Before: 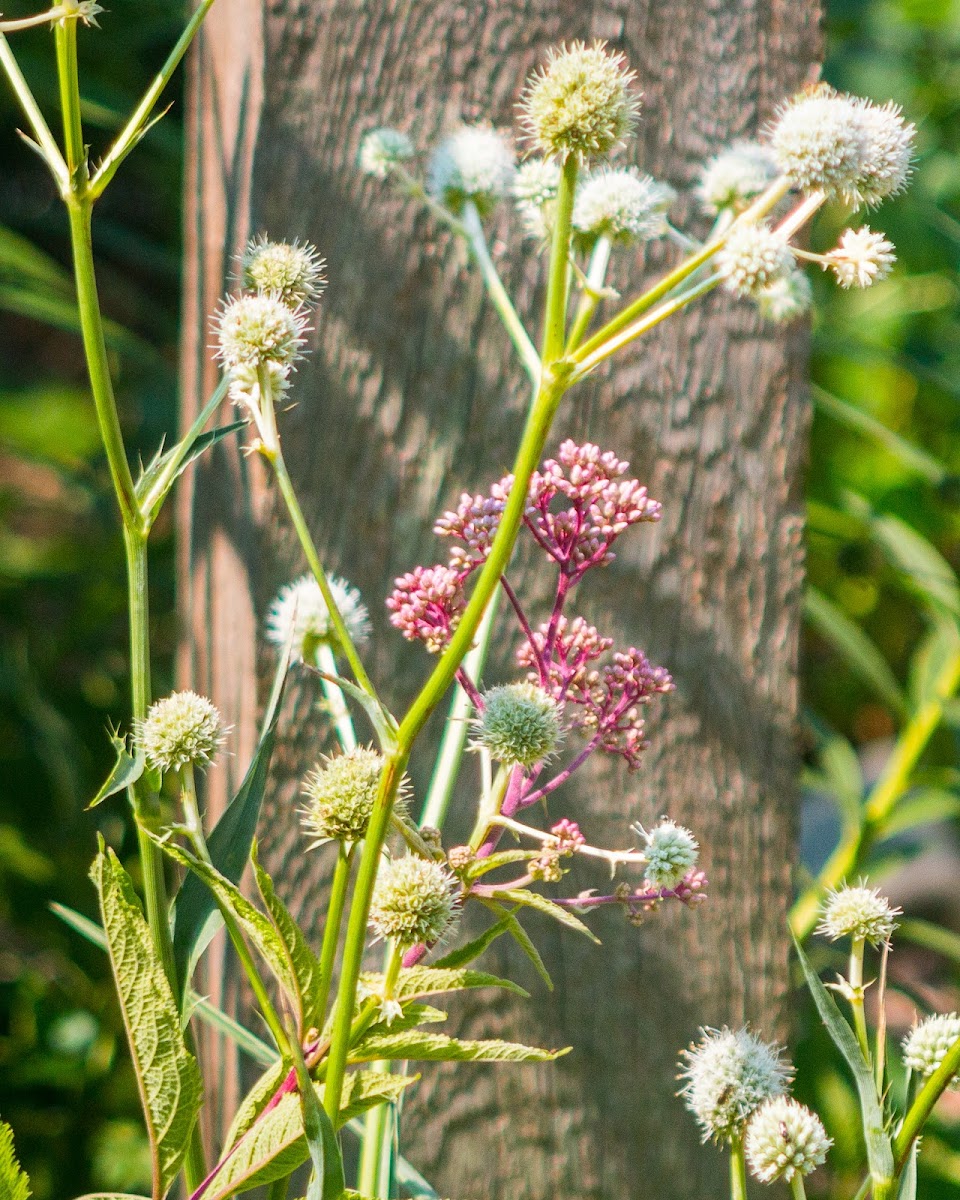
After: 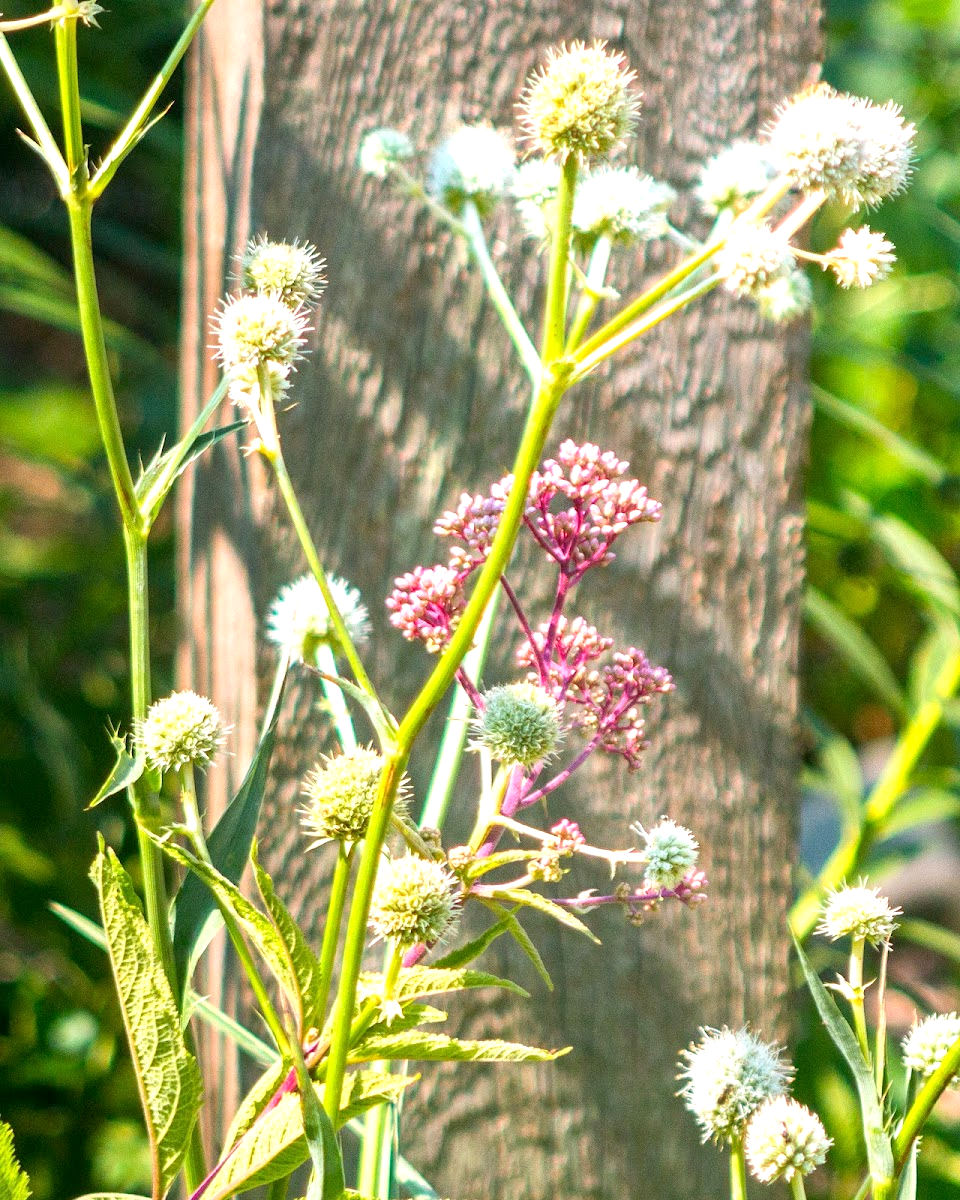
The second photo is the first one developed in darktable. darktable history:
exposure: black level correction 0.001, exposure 0.674 EV, compensate highlight preservation false
